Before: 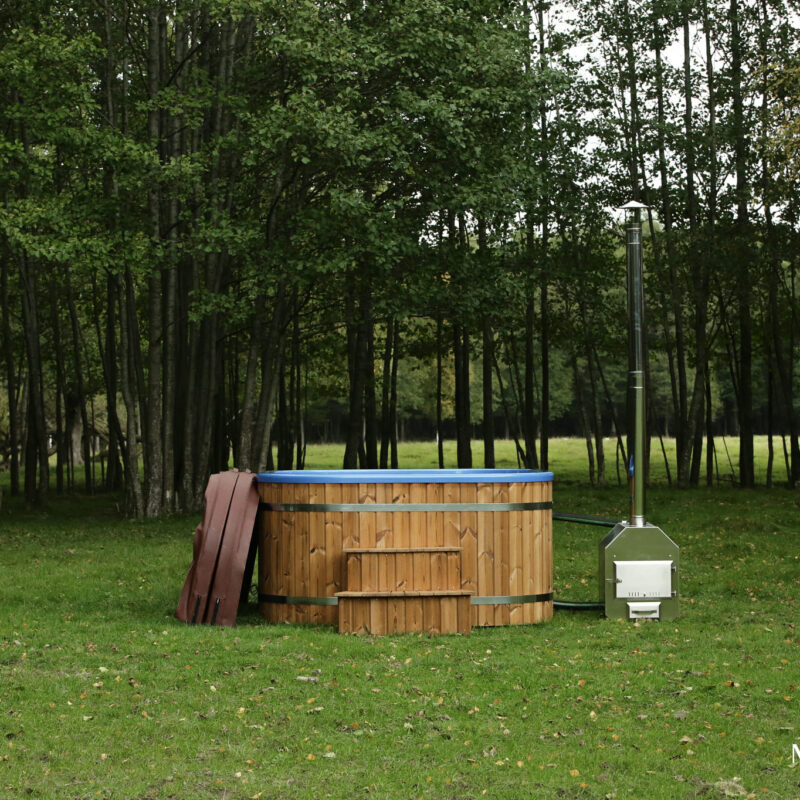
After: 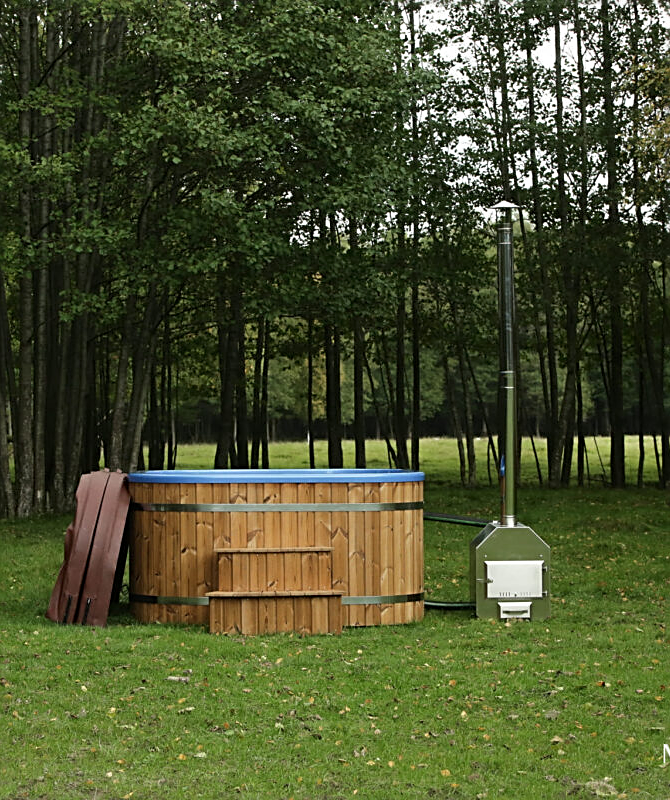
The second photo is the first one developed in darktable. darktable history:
crop: left 16.145%
sharpen: on, module defaults
